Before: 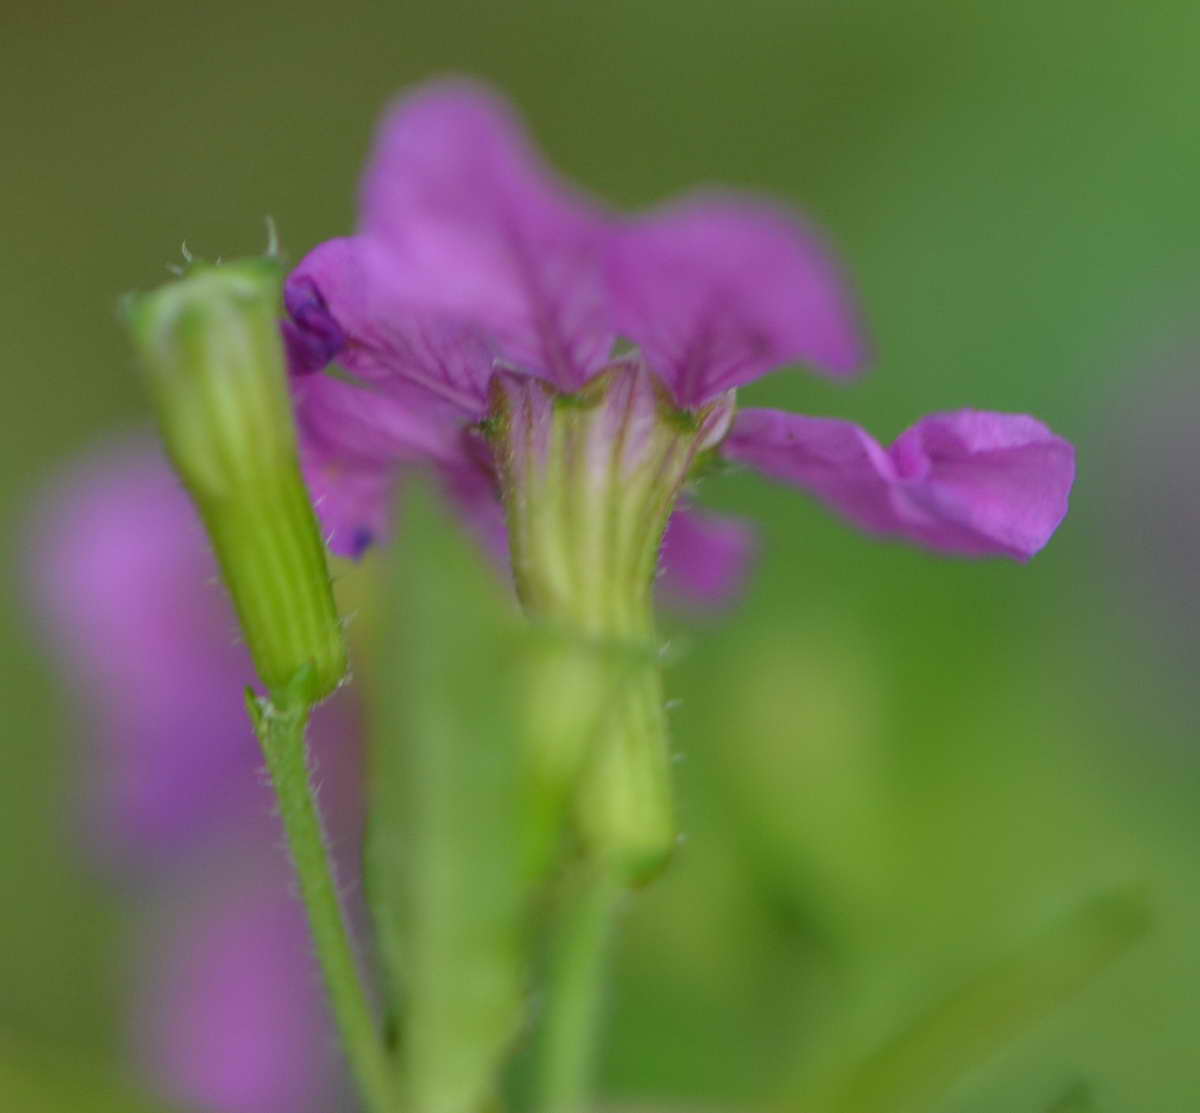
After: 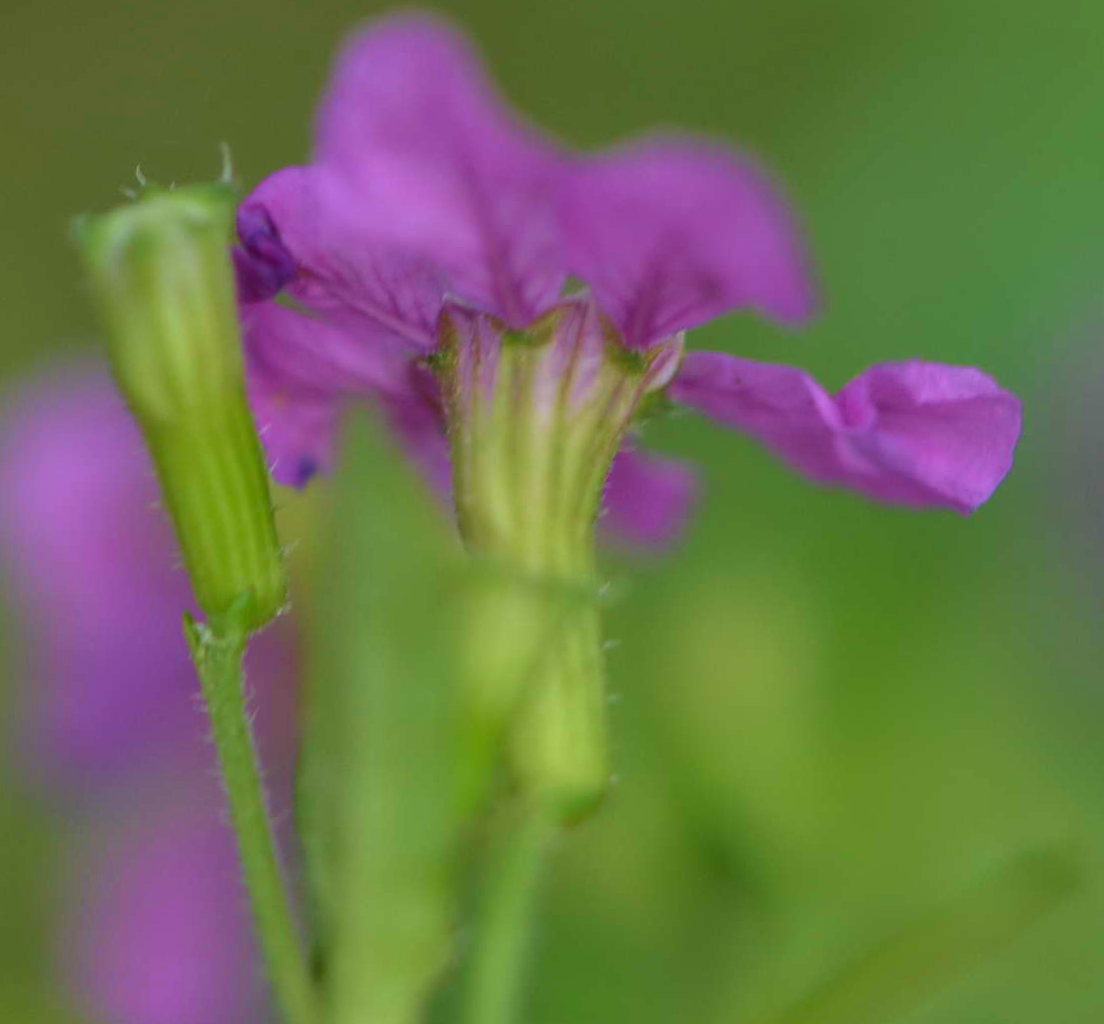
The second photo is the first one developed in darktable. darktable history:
crop and rotate: angle -2.02°, left 3.082%, top 3.97%, right 1.388%, bottom 0.503%
exposure: compensate exposure bias true, compensate highlight preservation false
velvia: on, module defaults
